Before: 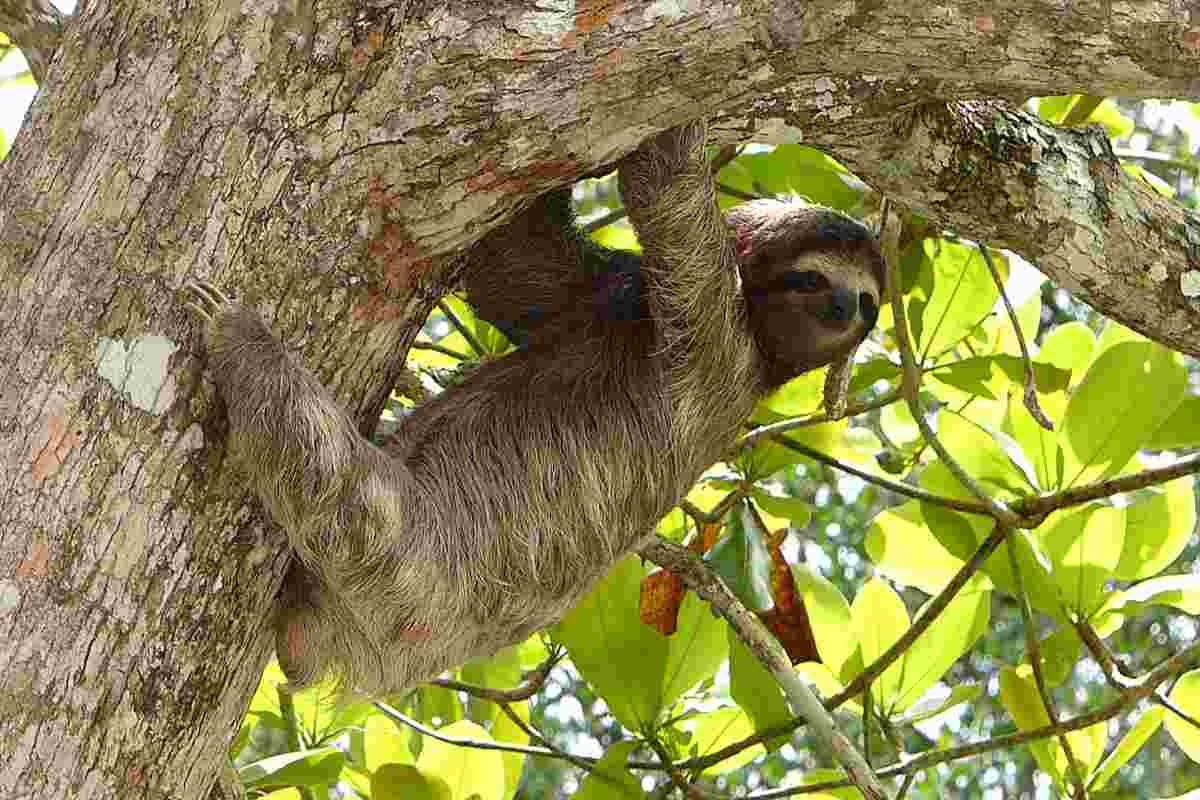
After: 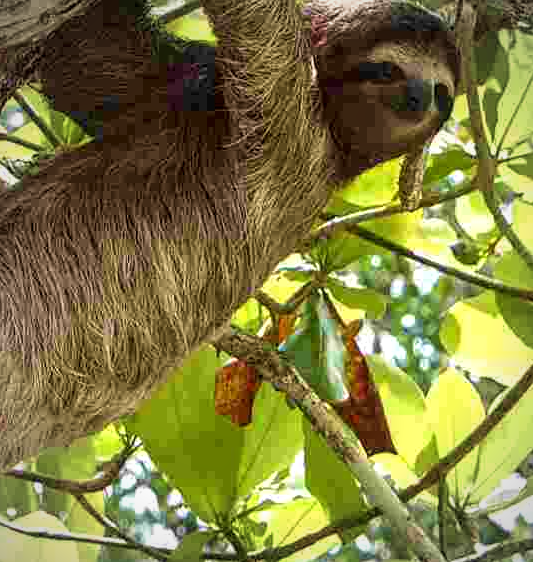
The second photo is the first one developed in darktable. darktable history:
vignetting: fall-off radius 60.92%
crop: left 35.432%, top 26.233%, right 20.145%, bottom 3.432%
velvia: strength 40%
local contrast: on, module defaults
